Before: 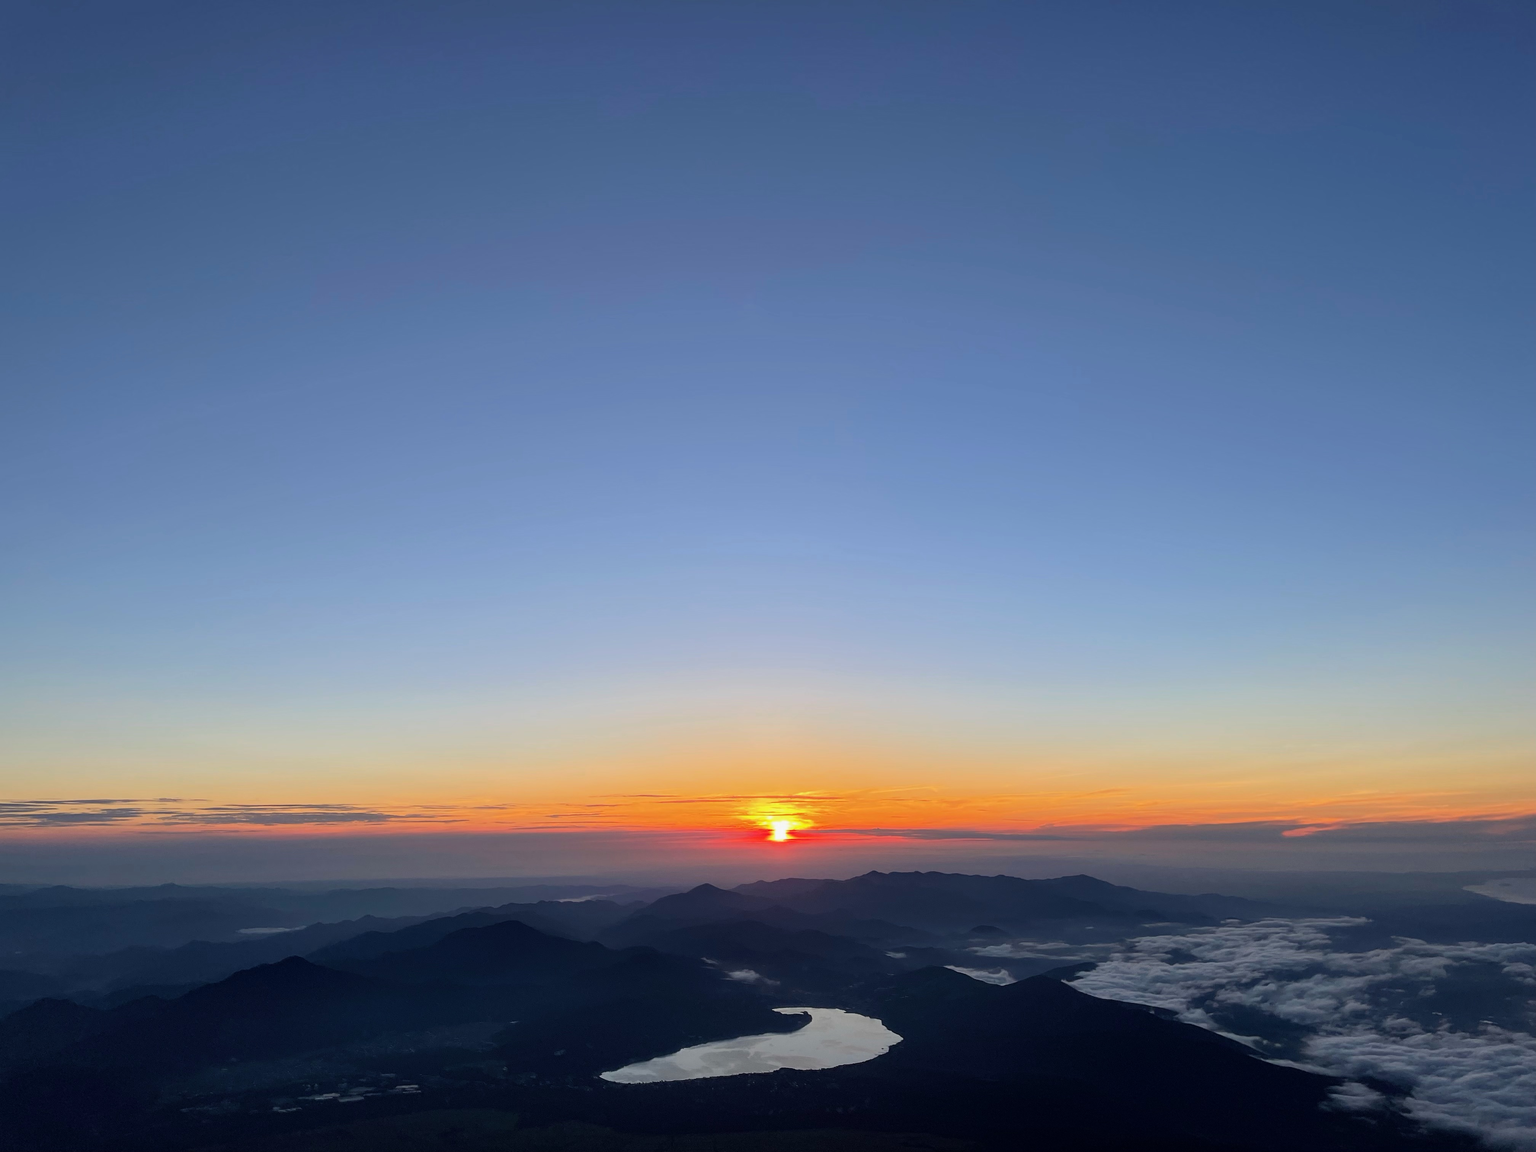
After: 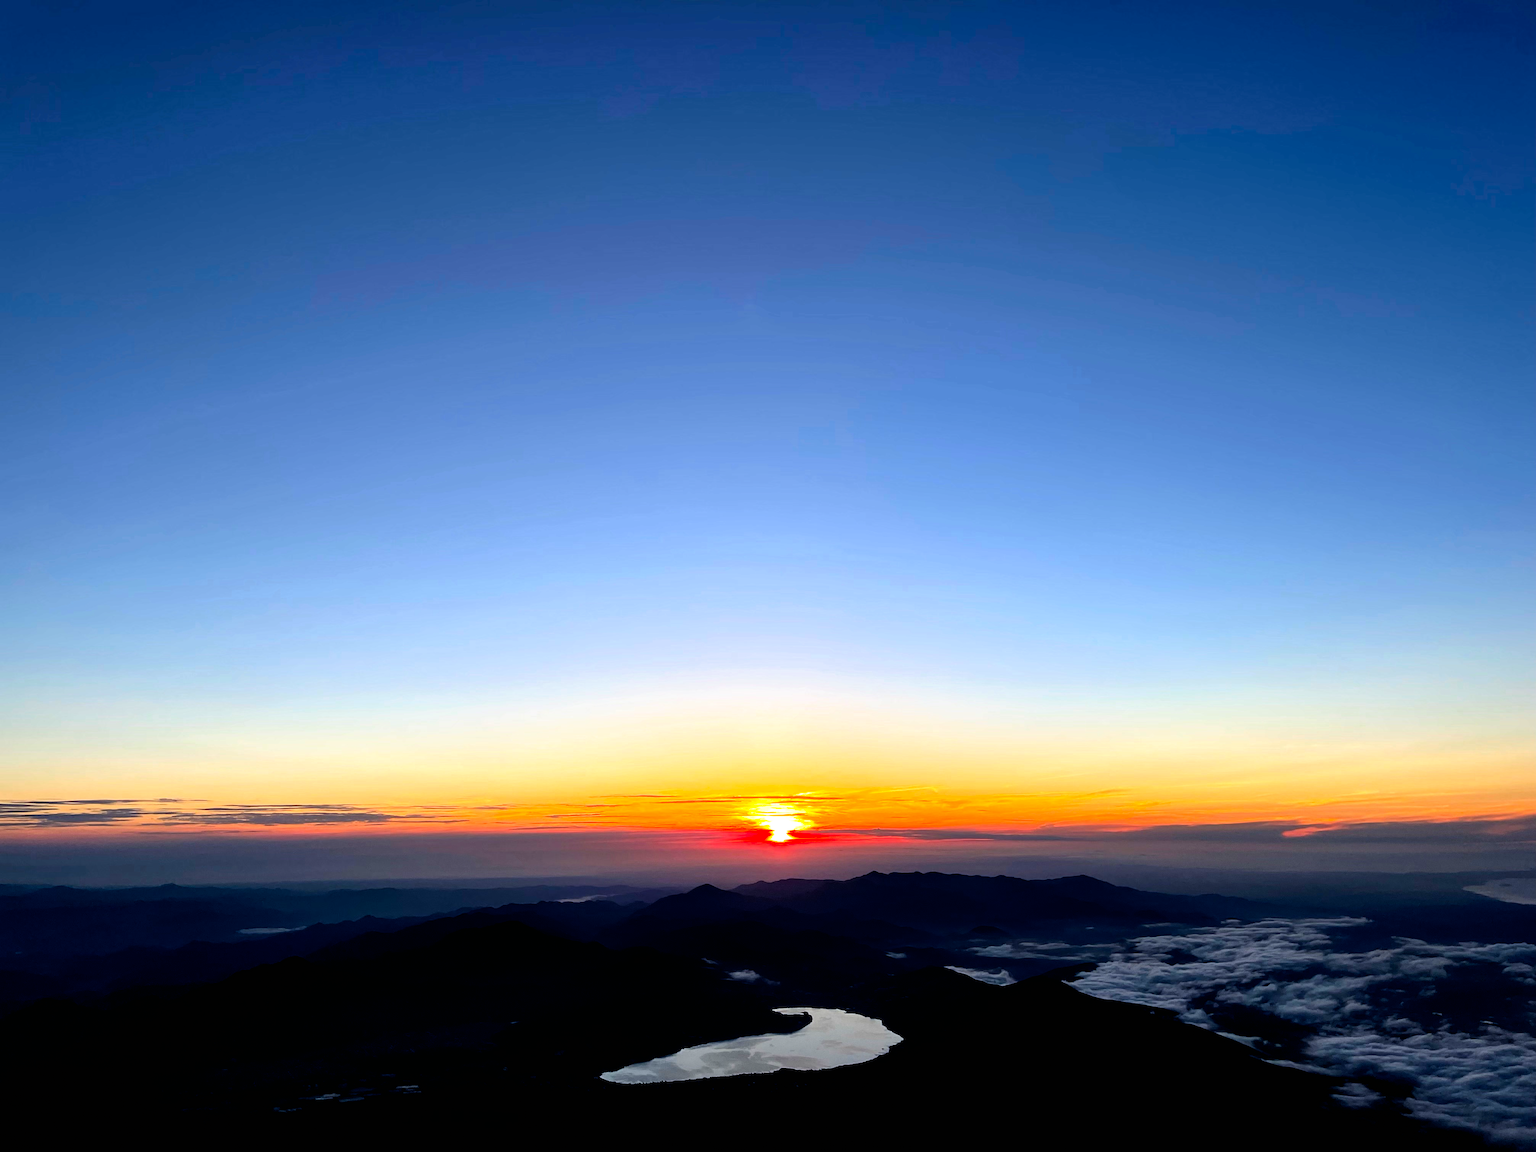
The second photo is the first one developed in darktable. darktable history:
filmic rgb: black relative exposure -8.2 EV, white relative exposure 2.2 EV, threshold 3 EV, hardness 7.11, latitude 85.74%, contrast 1.696, highlights saturation mix -4%, shadows ↔ highlights balance -2.69%, preserve chrominance no, color science v5 (2021), contrast in shadows safe, contrast in highlights safe, enable highlight reconstruction true
tone equalizer: on, module defaults
